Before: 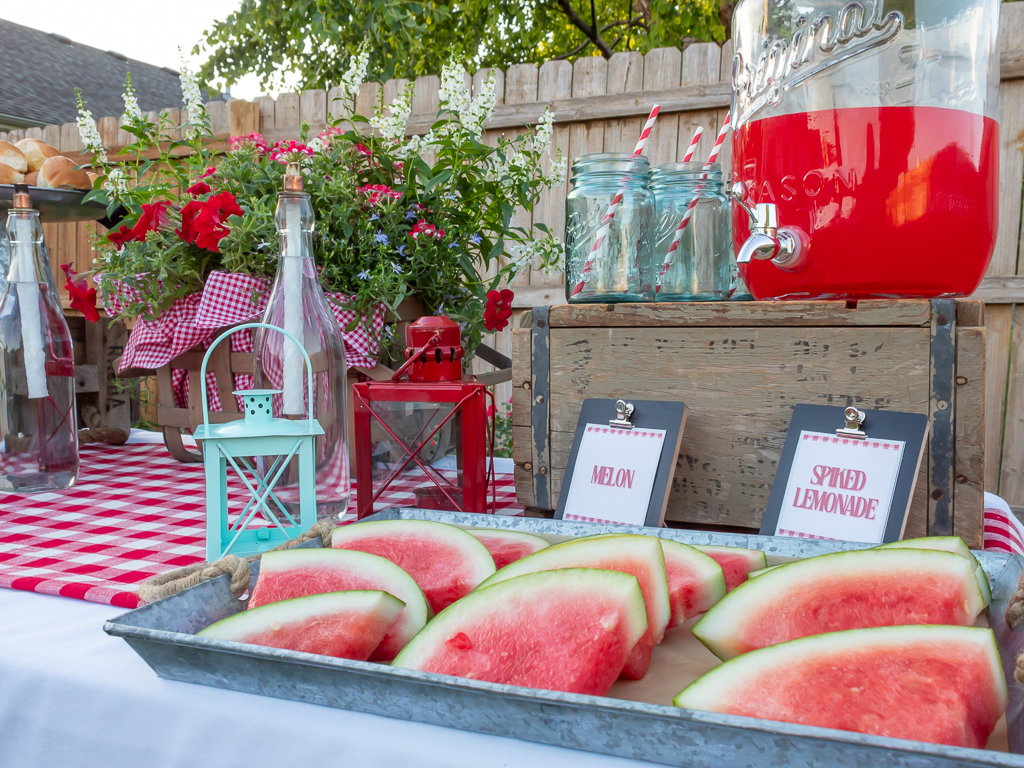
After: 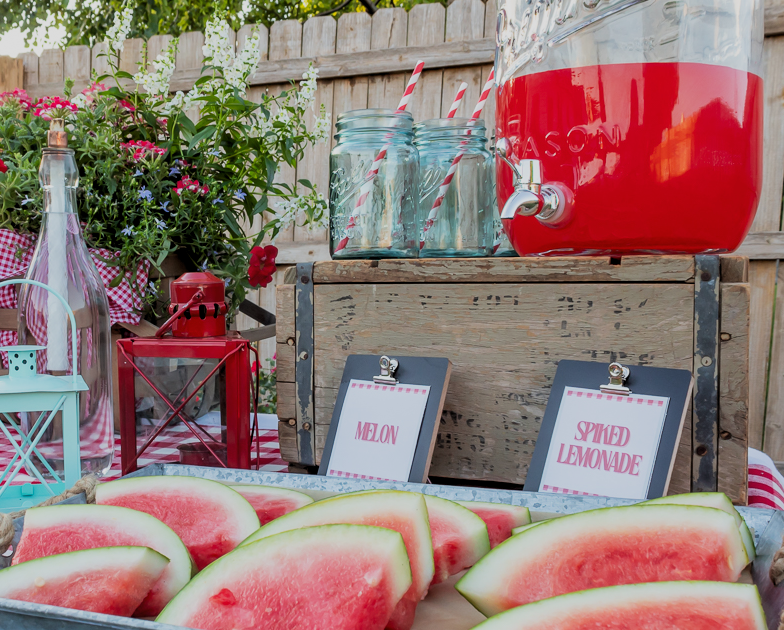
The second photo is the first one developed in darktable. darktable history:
crop: left 23.095%, top 5.827%, bottom 11.854%
filmic rgb: black relative exposure -7.65 EV, white relative exposure 4.56 EV, hardness 3.61, contrast 1.106
levels: levels [0.026, 0.507, 0.987]
